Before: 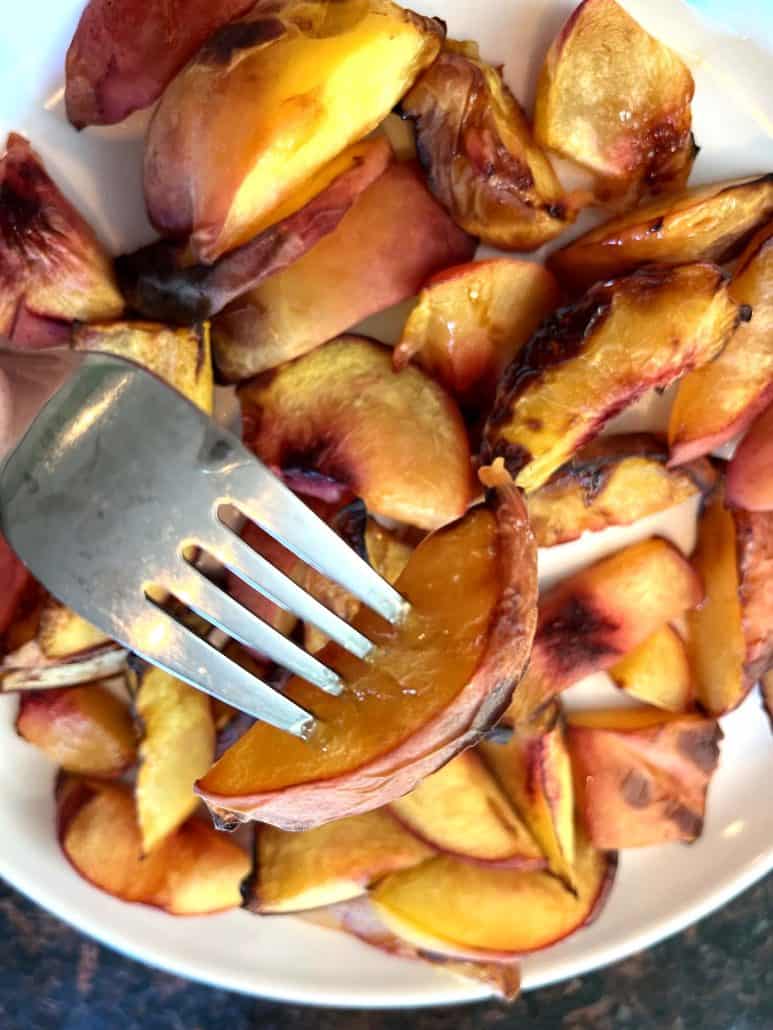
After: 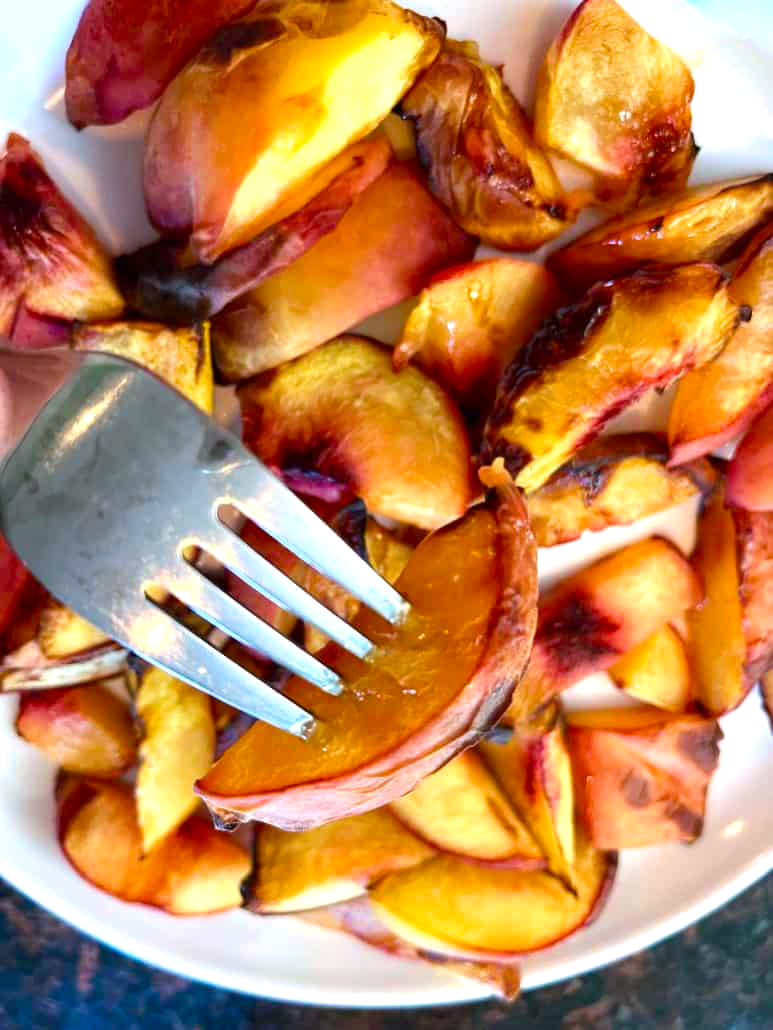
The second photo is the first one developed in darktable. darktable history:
velvia: strength 32%, mid-tones bias 0.2
color correction: highlights a* -0.772, highlights b* -8.92
exposure: black level correction 0, exposure 0.2 EV, compensate exposure bias true, compensate highlight preservation false
